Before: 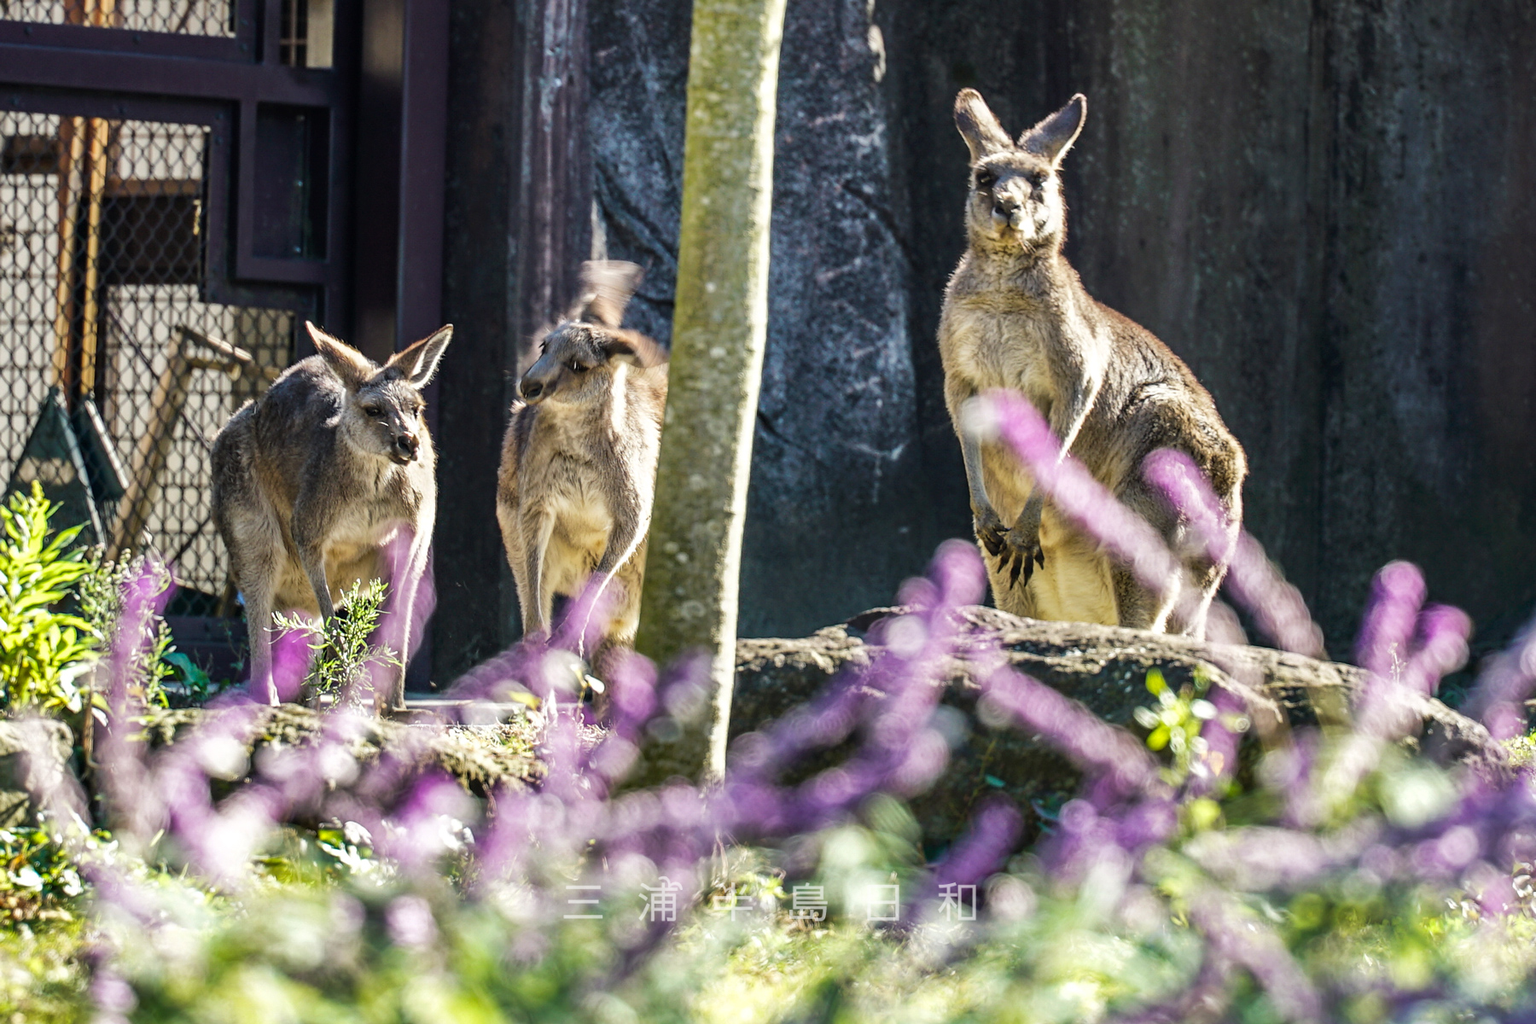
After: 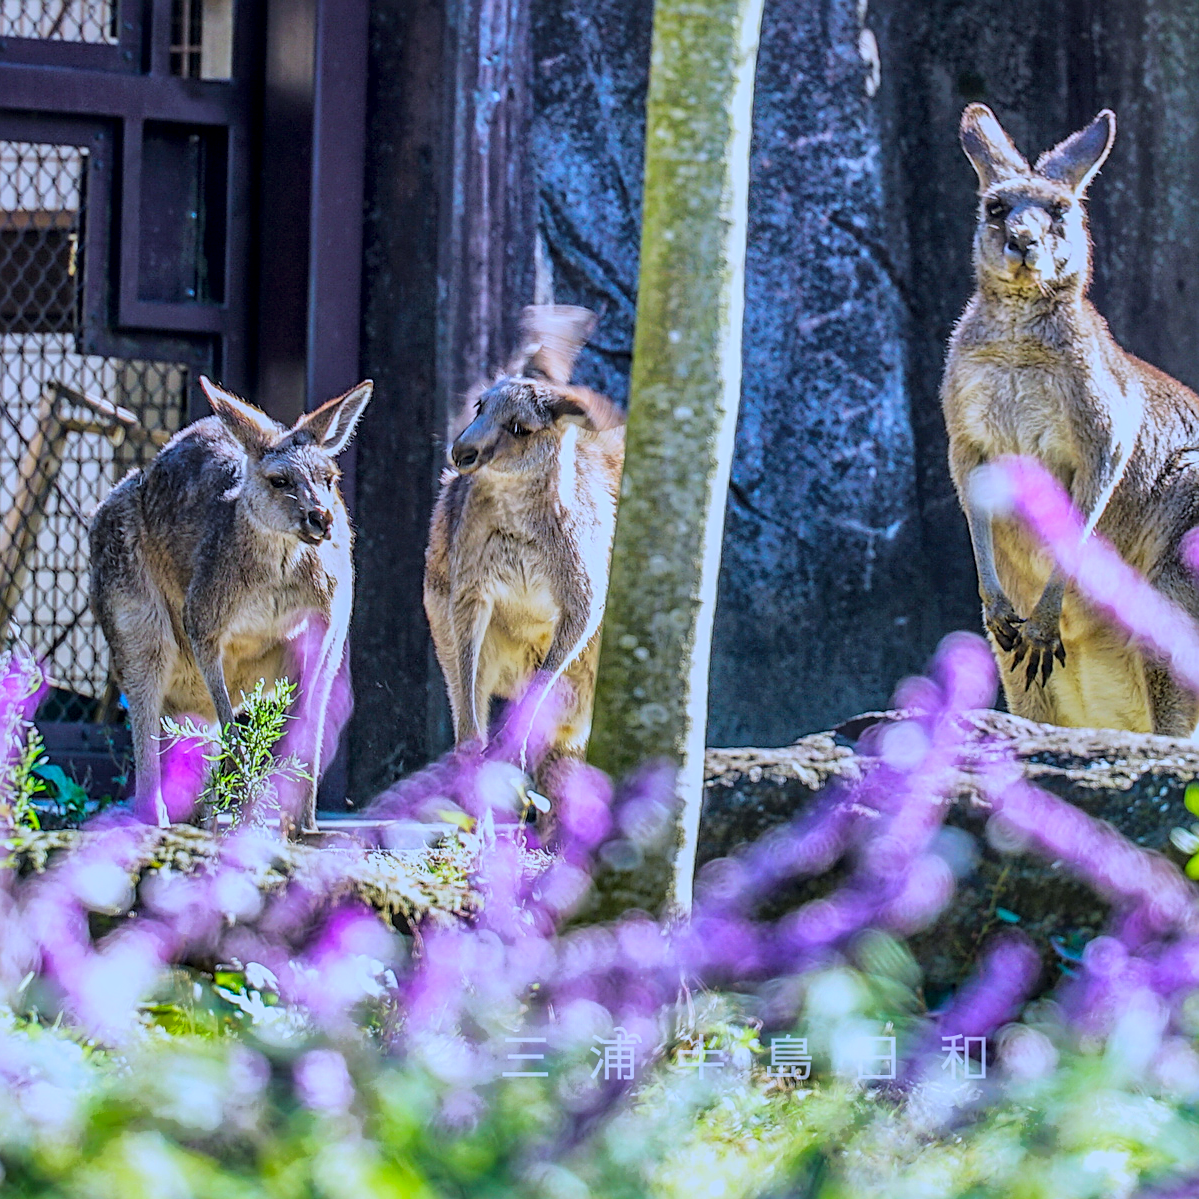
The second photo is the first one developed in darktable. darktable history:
crop and rotate: left 8.786%, right 24.548%
color calibration: illuminant custom, x 0.373, y 0.388, temperature 4269.97 K
sharpen: on, module defaults
exposure: black level correction 0, exposure 1.2 EV, compensate exposure bias true, compensate highlight preservation false
white balance: red 0.967, blue 1.049
tone equalizer: -8 EV -0.417 EV, -7 EV -0.389 EV, -6 EV -0.333 EV, -5 EV -0.222 EV, -3 EV 0.222 EV, -2 EV 0.333 EV, -1 EV 0.389 EV, +0 EV 0.417 EV, edges refinement/feathering 500, mask exposure compensation -1.57 EV, preserve details no
local contrast: on, module defaults
global tonemap: drago (1, 100), detail 1
